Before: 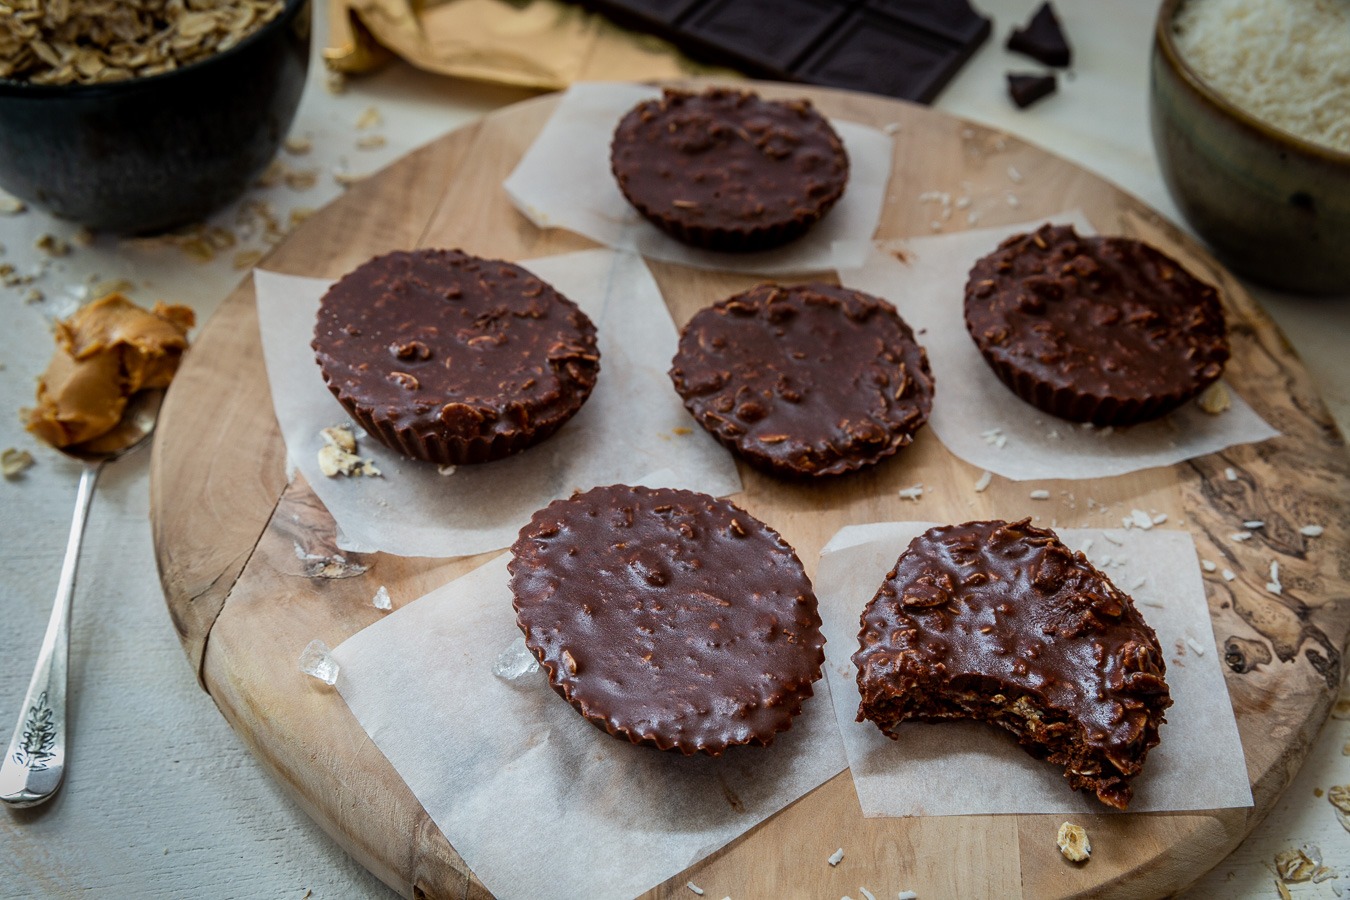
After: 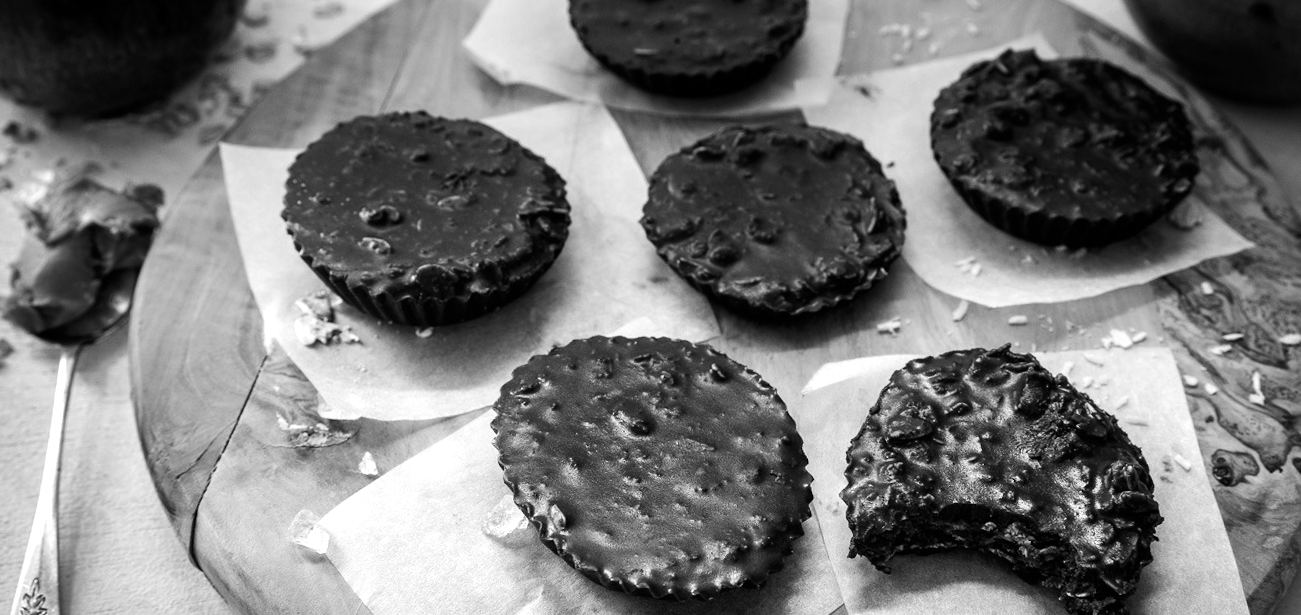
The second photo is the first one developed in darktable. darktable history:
crop: top 13.819%, bottom 11.169%
color calibration: output gray [0.25, 0.35, 0.4, 0], x 0.383, y 0.372, temperature 3905.17 K
tone equalizer: -8 EV -0.417 EV, -7 EV -0.389 EV, -6 EV -0.333 EV, -5 EV -0.222 EV, -3 EV 0.222 EV, -2 EV 0.333 EV, -1 EV 0.389 EV, +0 EV 0.417 EV, edges refinement/feathering 500, mask exposure compensation -1.57 EV, preserve details no
color balance rgb: linear chroma grading › global chroma 15%, perceptual saturation grading › global saturation 30%
white balance: red 0.948, green 1.02, blue 1.176
rotate and perspective: rotation -3.52°, crop left 0.036, crop right 0.964, crop top 0.081, crop bottom 0.919
contrast brightness saturation: contrast 0.05
